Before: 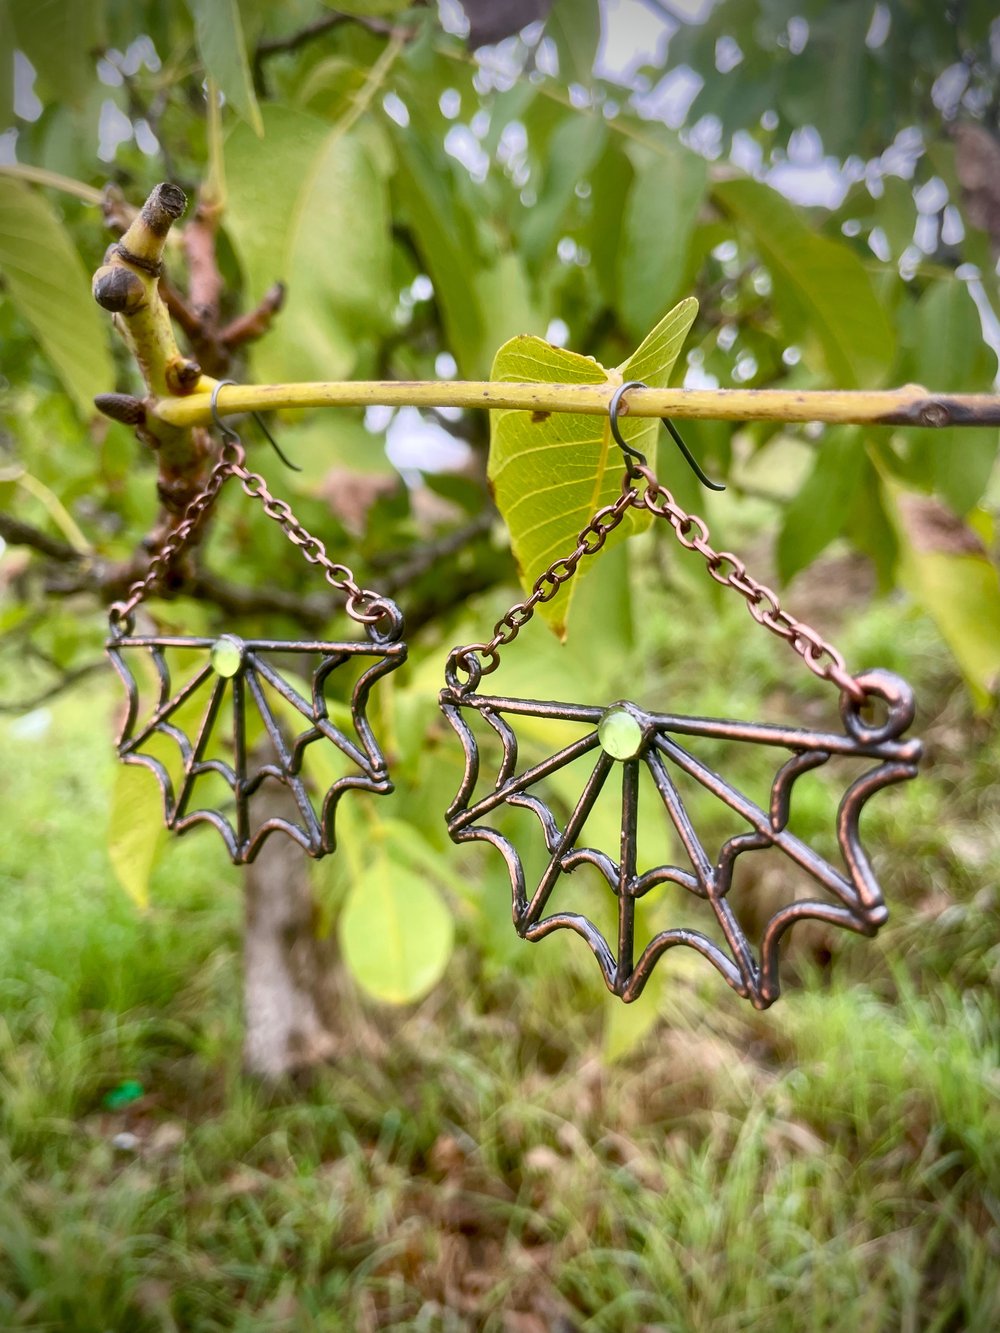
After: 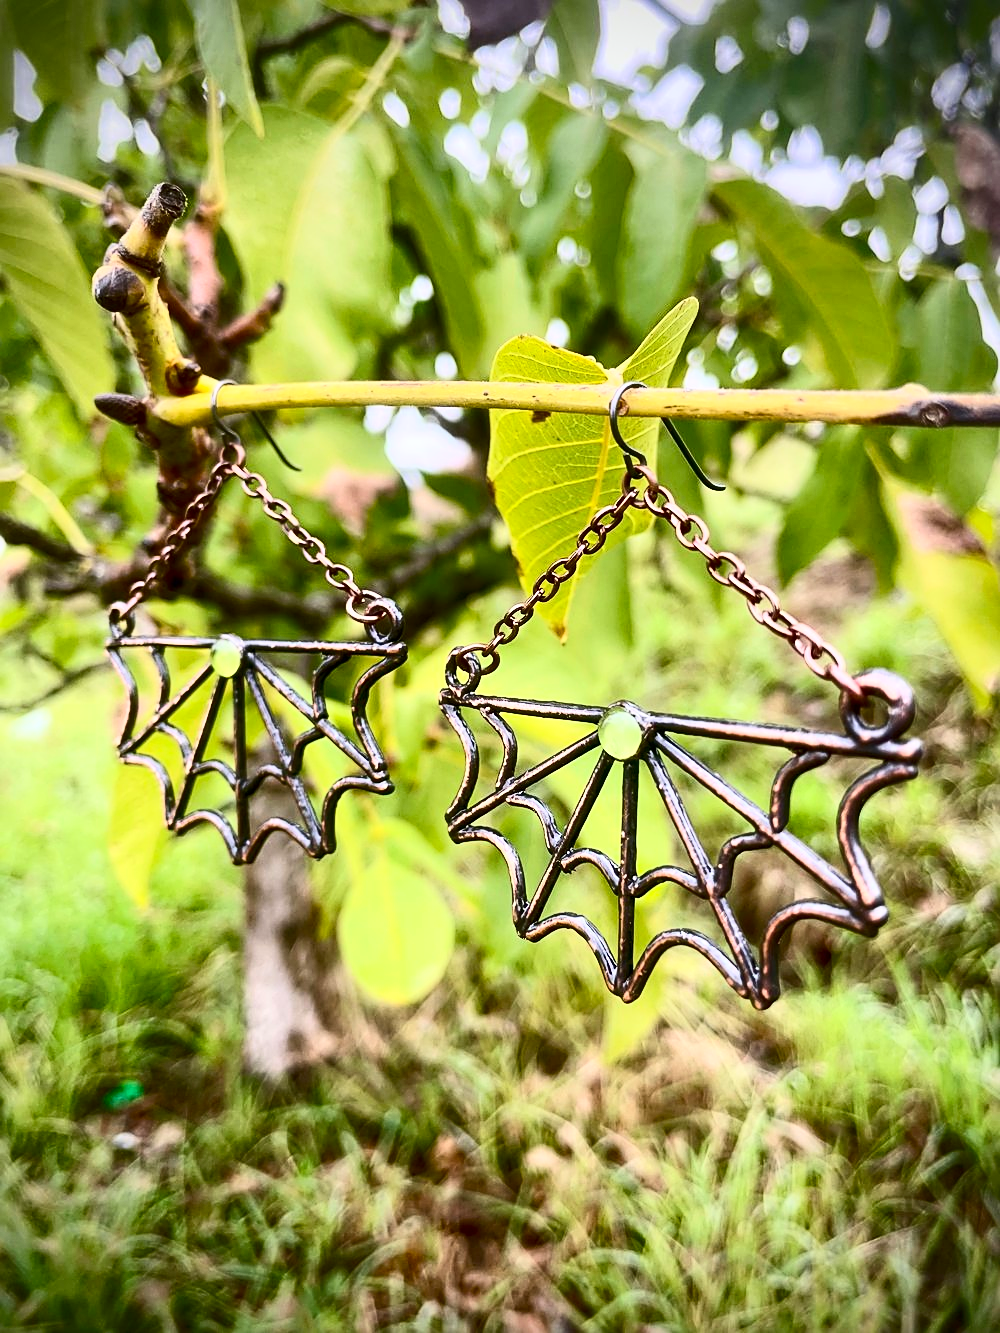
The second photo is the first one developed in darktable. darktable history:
sharpen: on, module defaults
contrast brightness saturation: contrast 0.4, brightness 0.1, saturation 0.21
